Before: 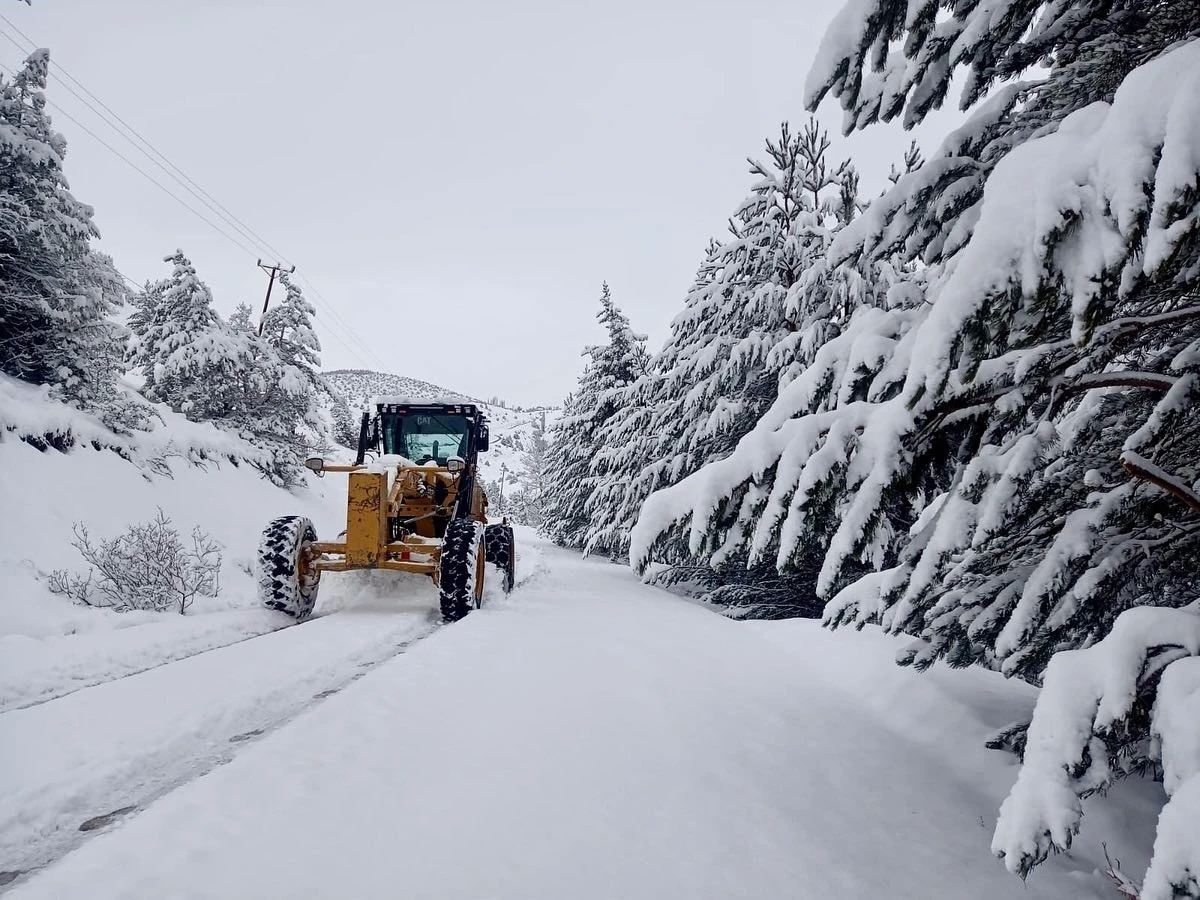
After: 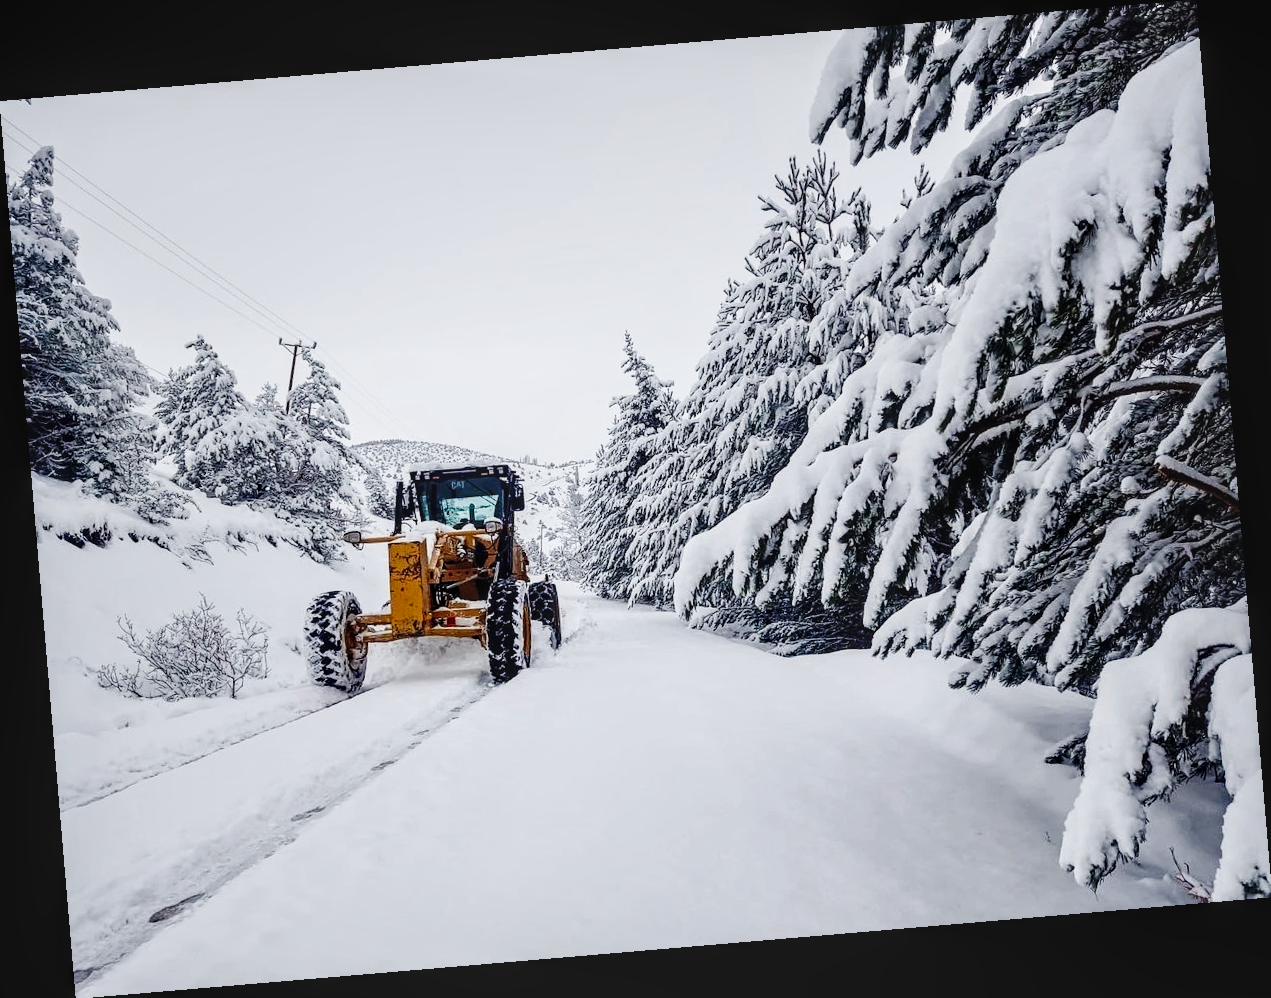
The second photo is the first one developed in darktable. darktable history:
local contrast: on, module defaults
base curve: curves: ch0 [(0, 0) (0.036, 0.025) (0.121, 0.166) (0.206, 0.329) (0.605, 0.79) (1, 1)], preserve colors none
rotate and perspective: rotation -4.86°, automatic cropping off
